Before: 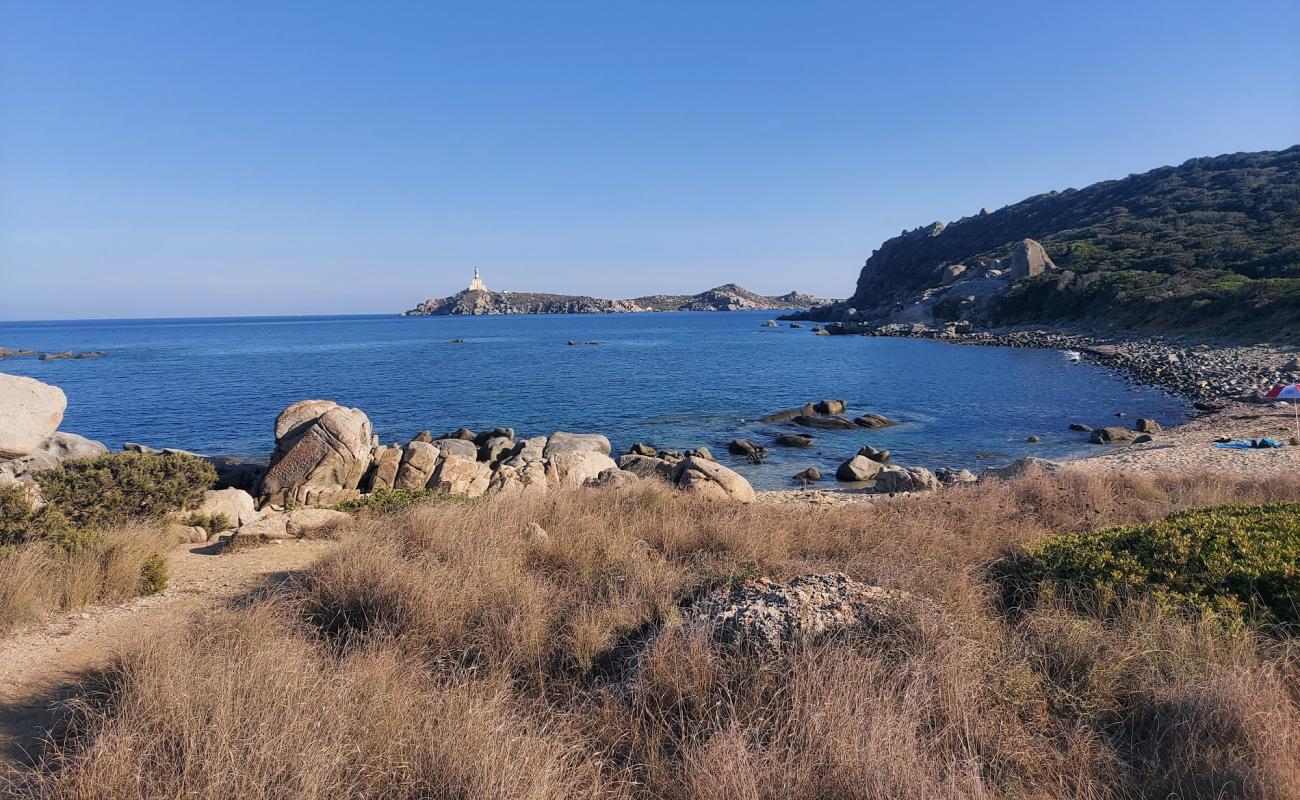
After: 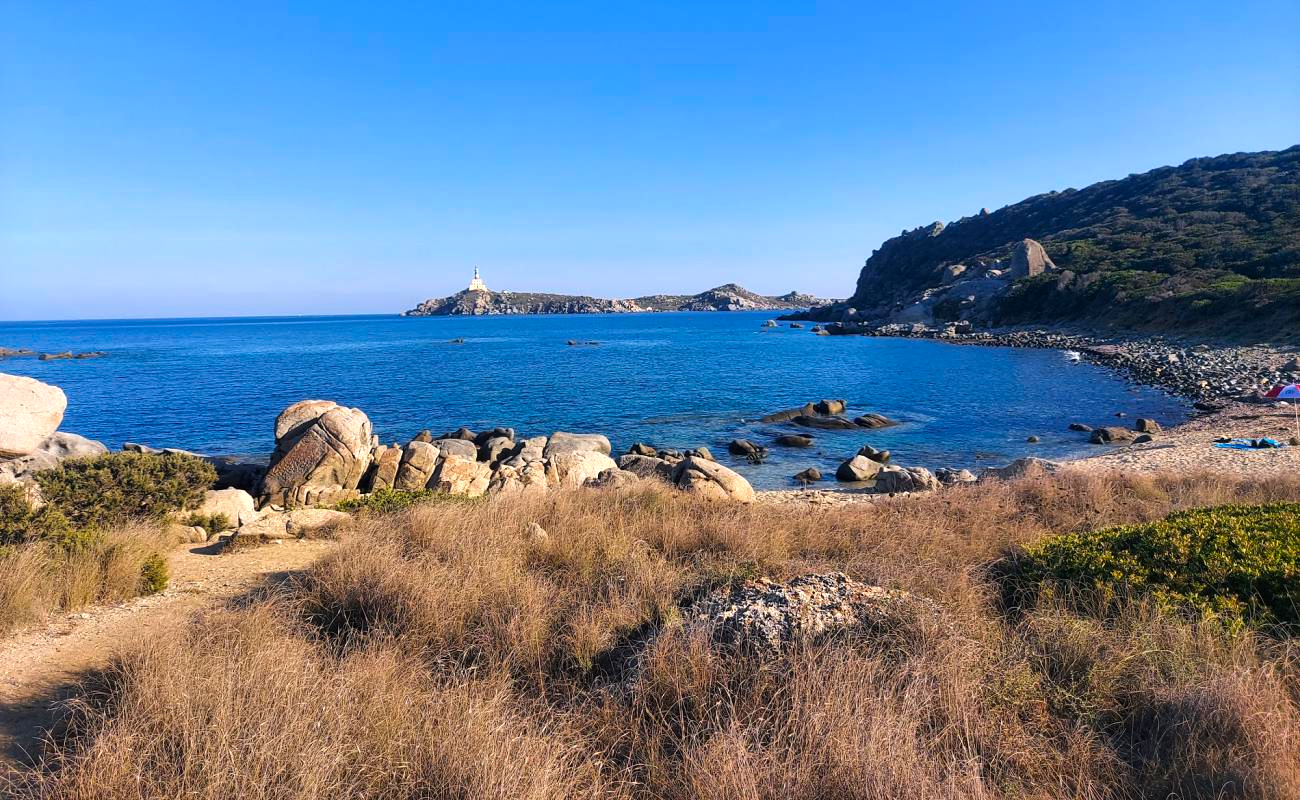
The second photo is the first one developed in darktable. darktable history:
color balance rgb: global offset › hue 169.68°, linear chroma grading › global chroma 15.366%, perceptual saturation grading › global saturation -0.451%, perceptual brilliance grading › highlights 7.951%, perceptual brilliance grading › mid-tones 4.424%, perceptual brilliance grading › shadows 1.805%, global vibrance 30.454%, contrast 9.429%
